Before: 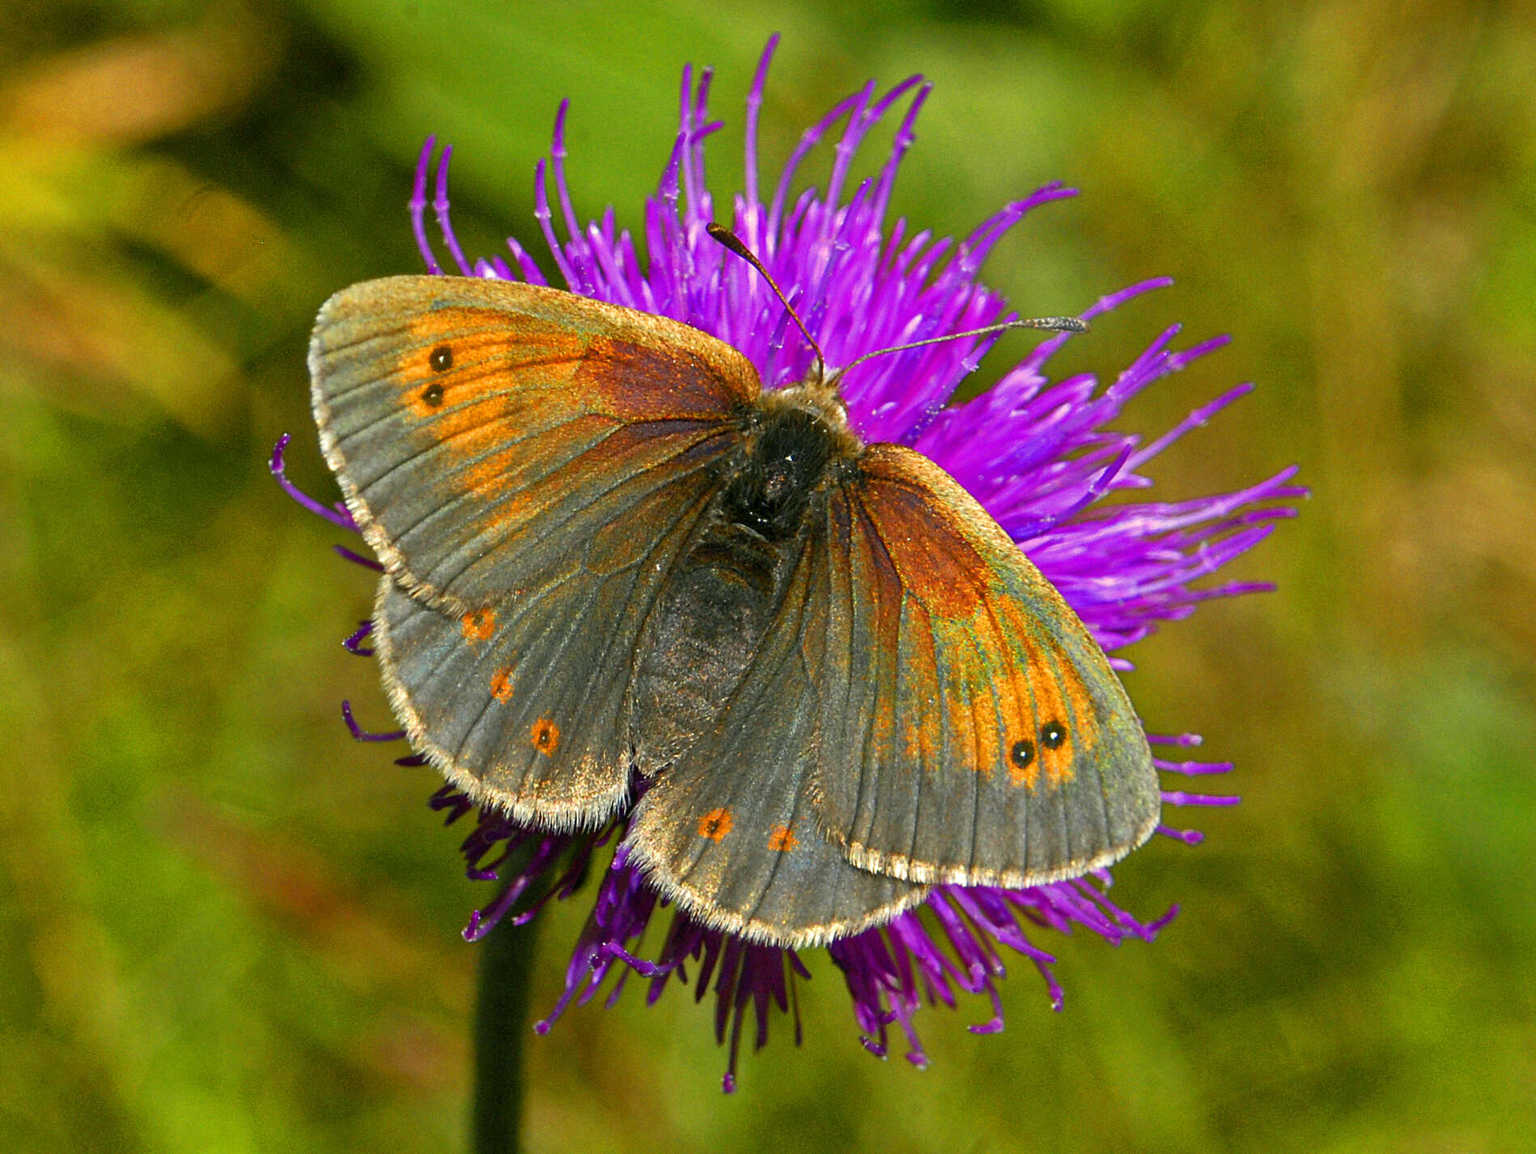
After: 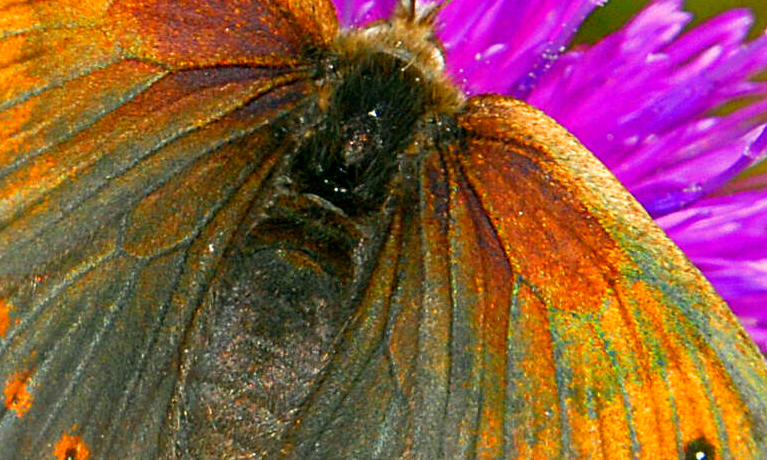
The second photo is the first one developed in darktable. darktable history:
crop: left 31.731%, top 31.828%, right 27.826%, bottom 35.857%
